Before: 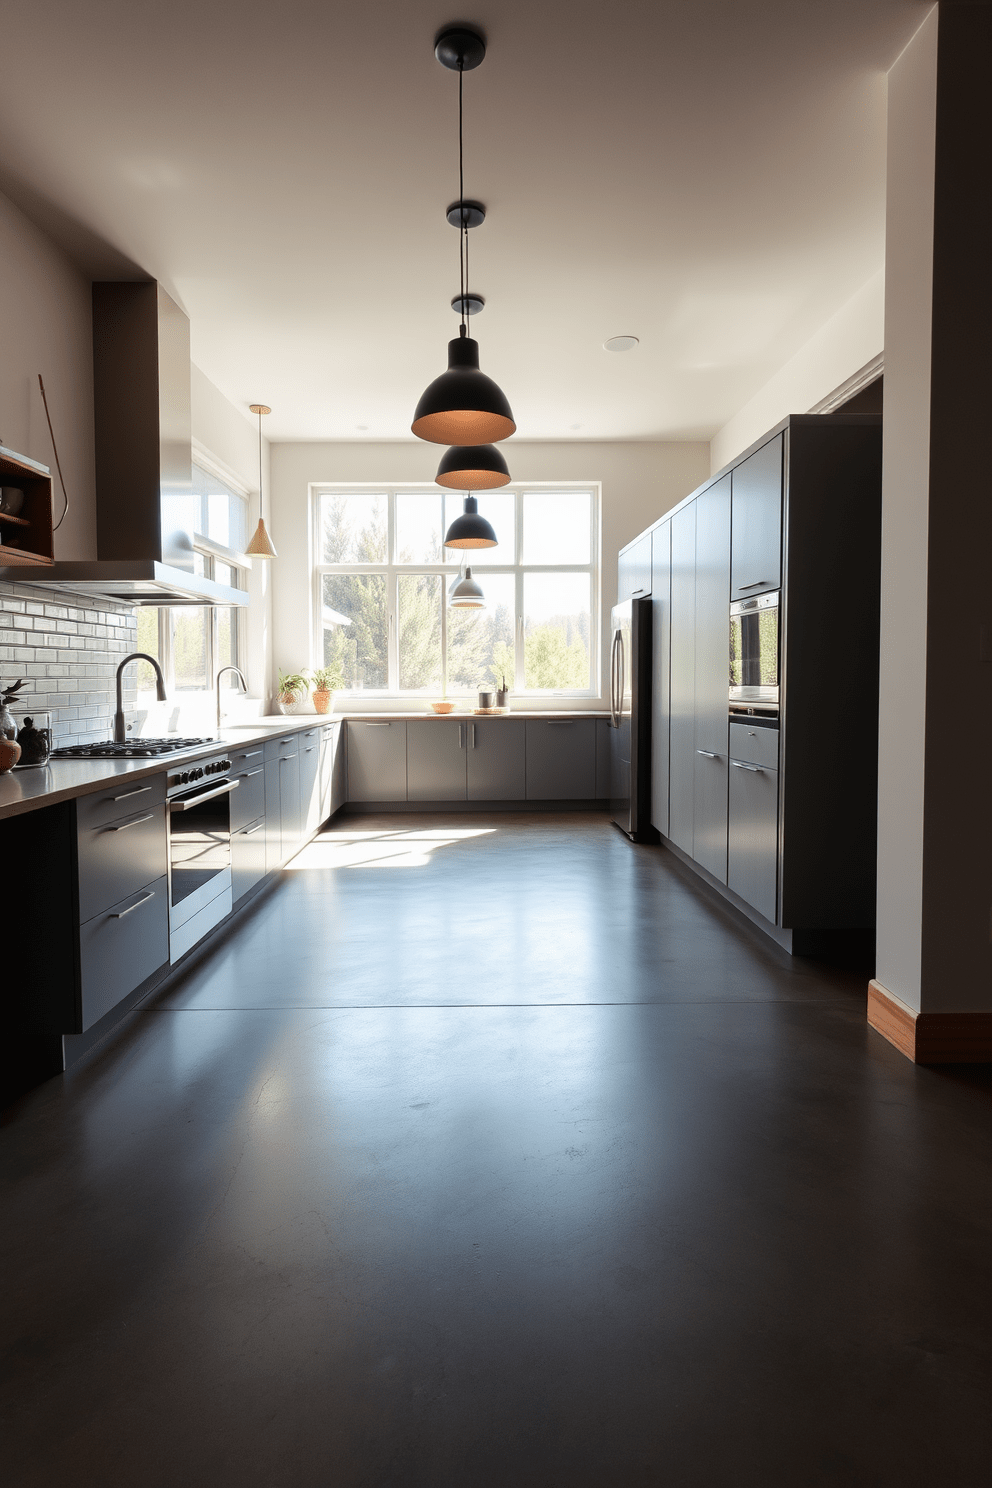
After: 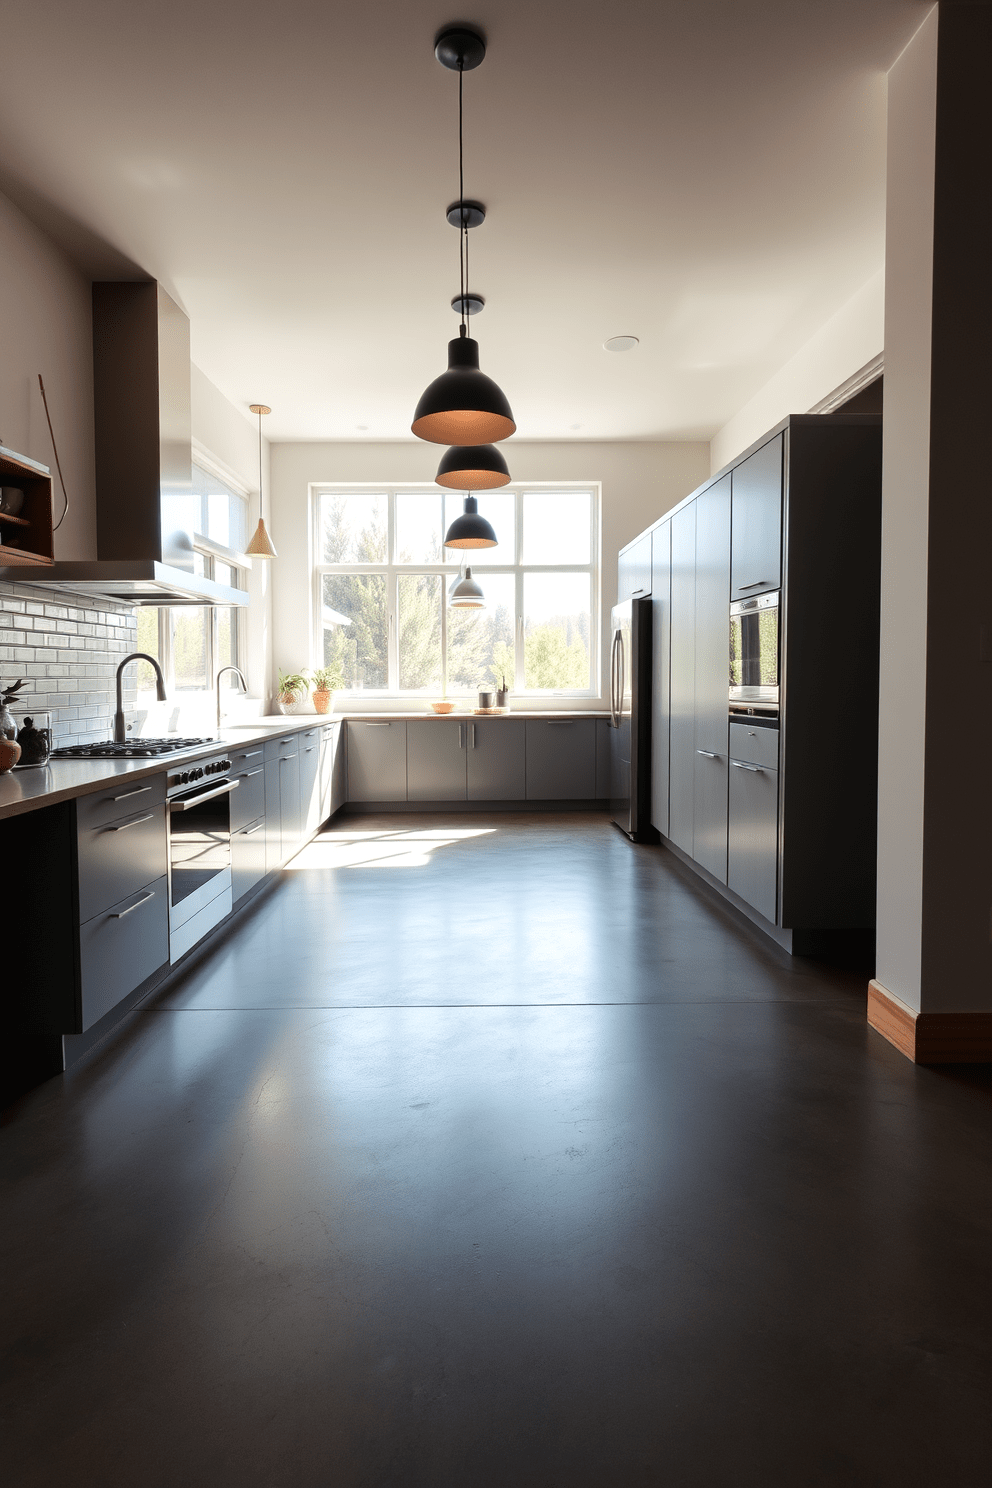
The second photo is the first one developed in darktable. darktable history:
exposure: exposure 0.077 EV, compensate highlight preservation false
